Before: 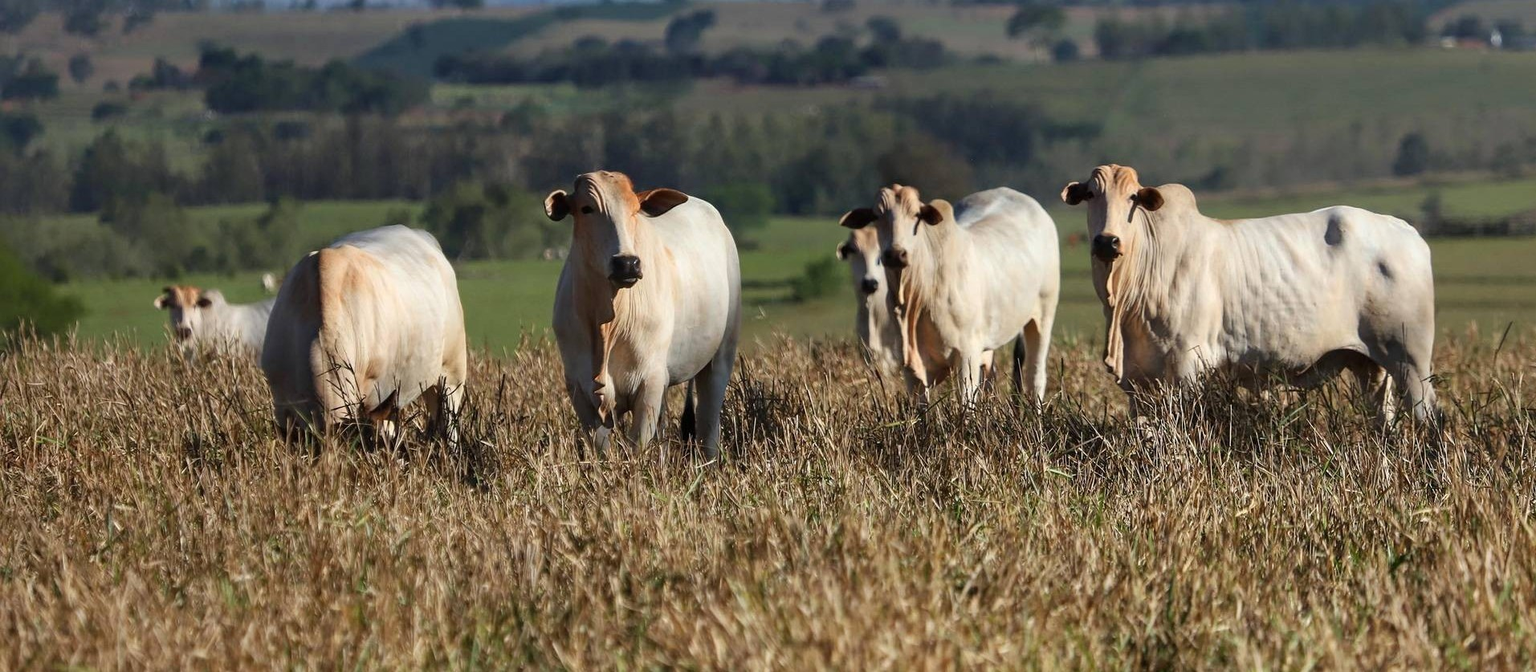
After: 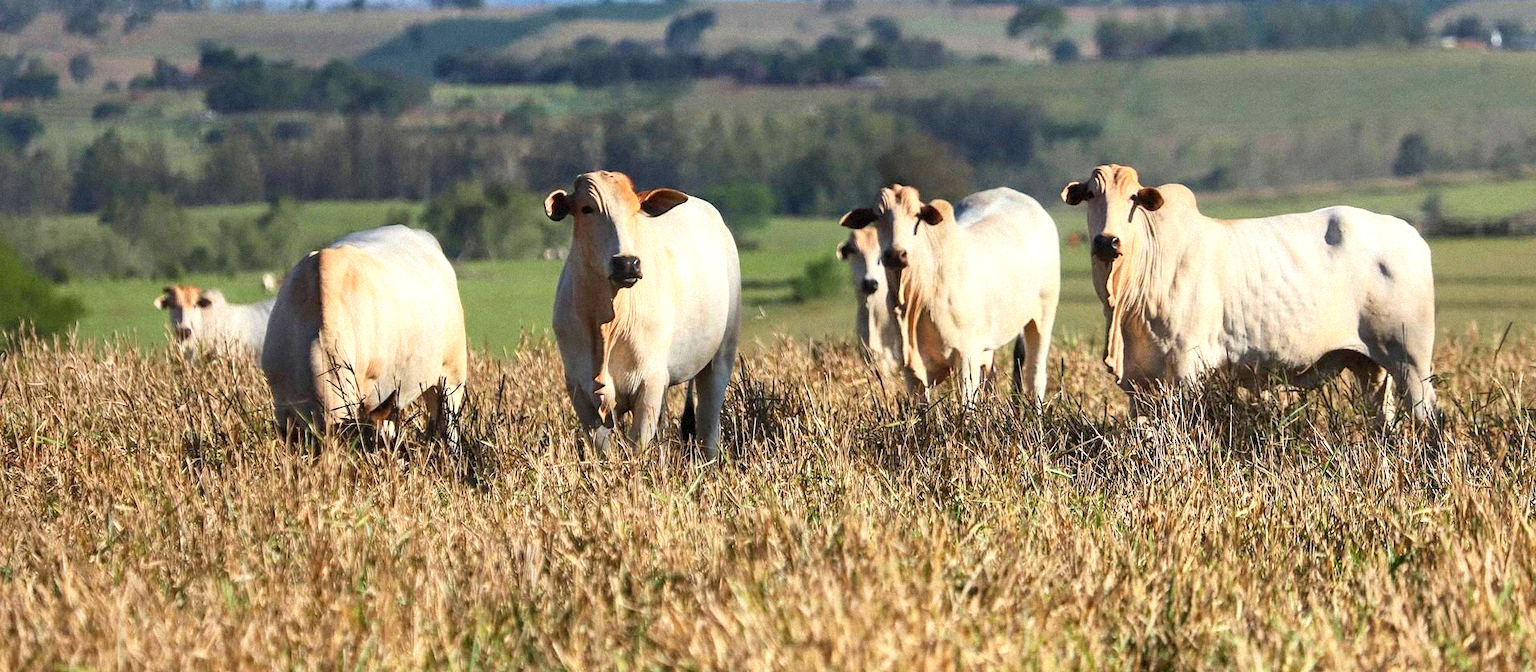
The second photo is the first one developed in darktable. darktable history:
exposure: black level correction 0.001, exposure 0.5 EV, compensate exposure bias true, compensate highlight preservation false
grain: mid-tones bias 0%
contrast brightness saturation: contrast 0.2, brightness 0.16, saturation 0.22
